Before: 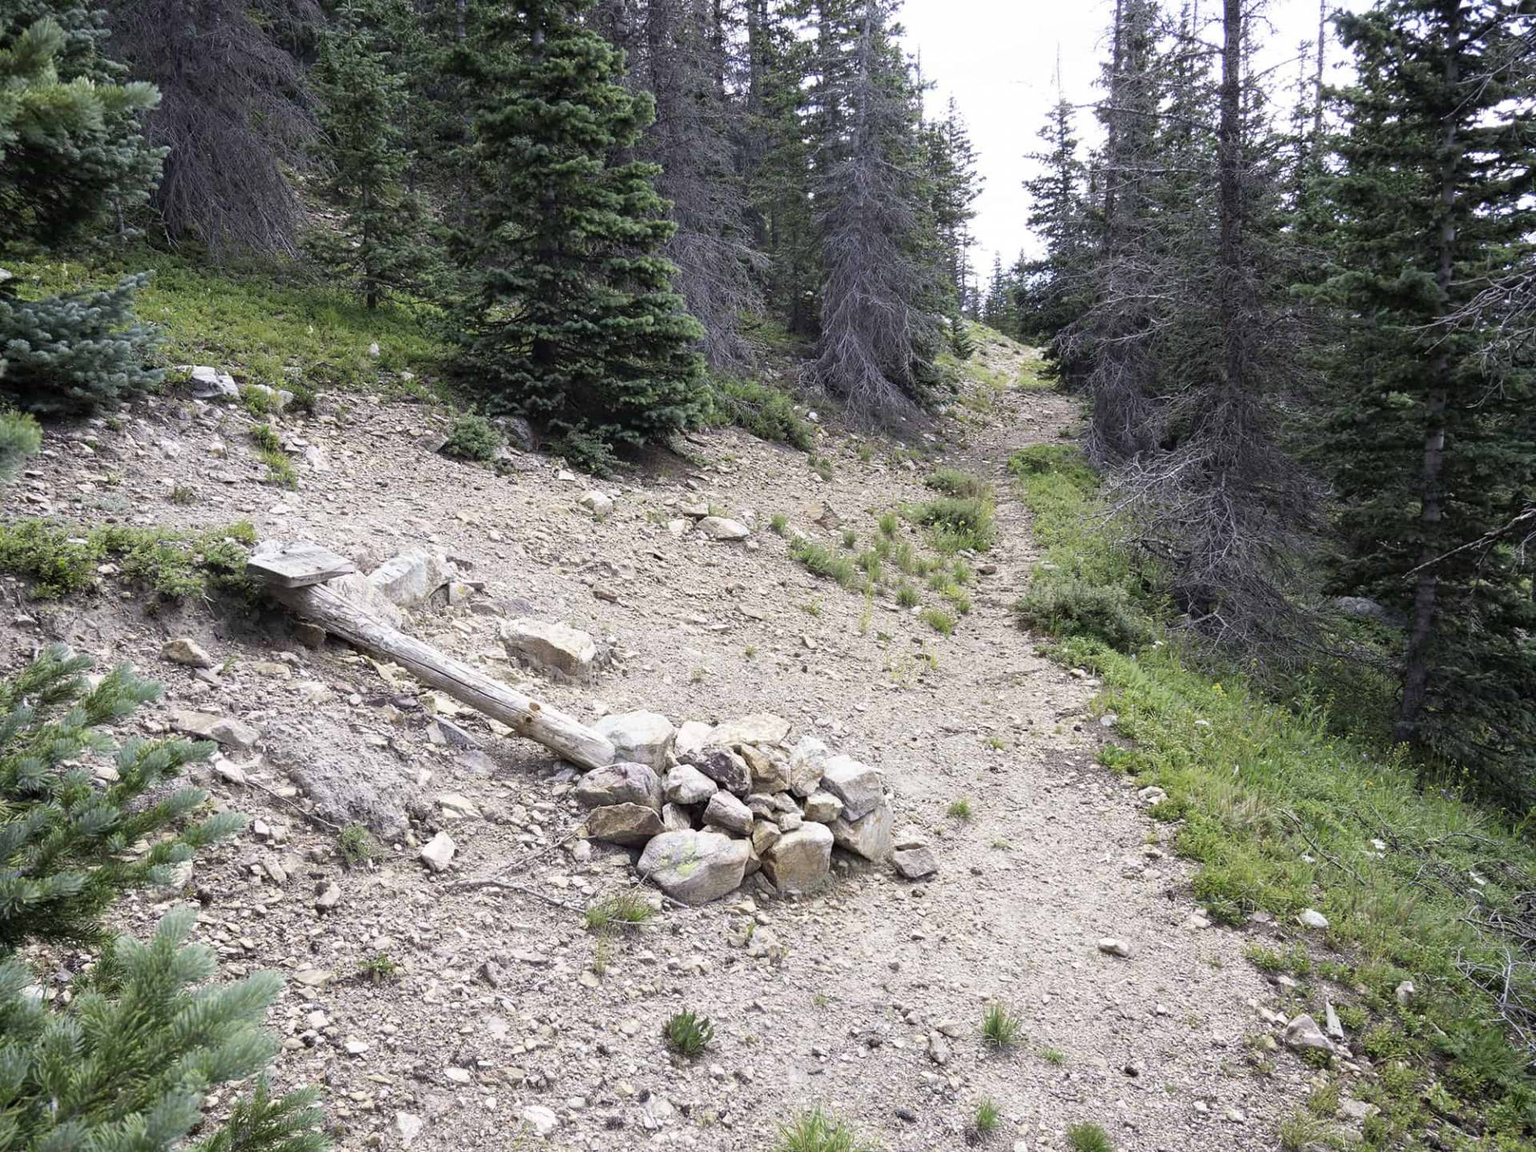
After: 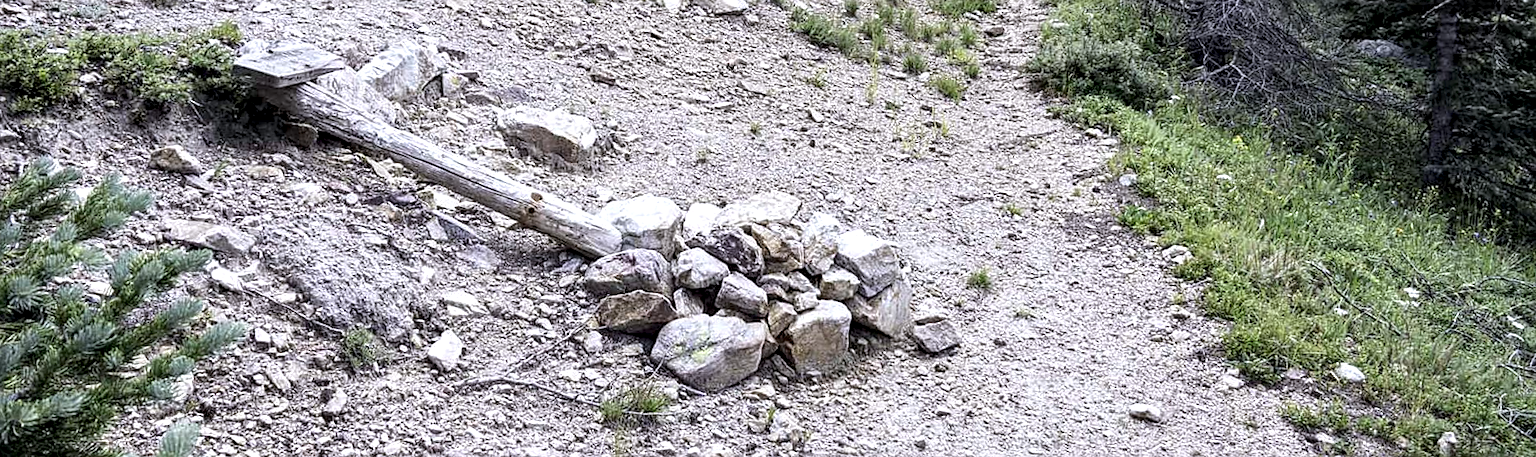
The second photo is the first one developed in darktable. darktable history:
crop: top 45.551%, bottom 12.262%
sharpen: on, module defaults
local contrast: highlights 60%, shadows 60%, detail 160%
rotate and perspective: rotation -3°, crop left 0.031, crop right 0.968, crop top 0.07, crop bottom 0.93
color calibration: illuminant as shot in camera, x 0.358, y 0.373, temperature 4628.91 K
